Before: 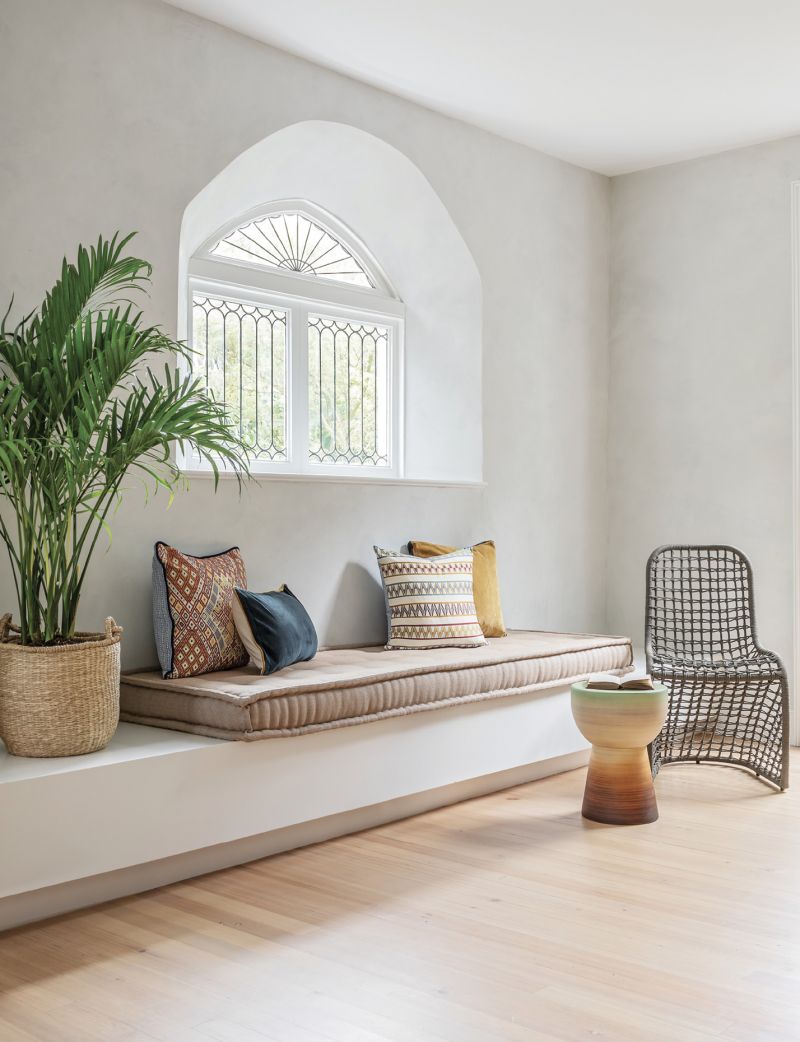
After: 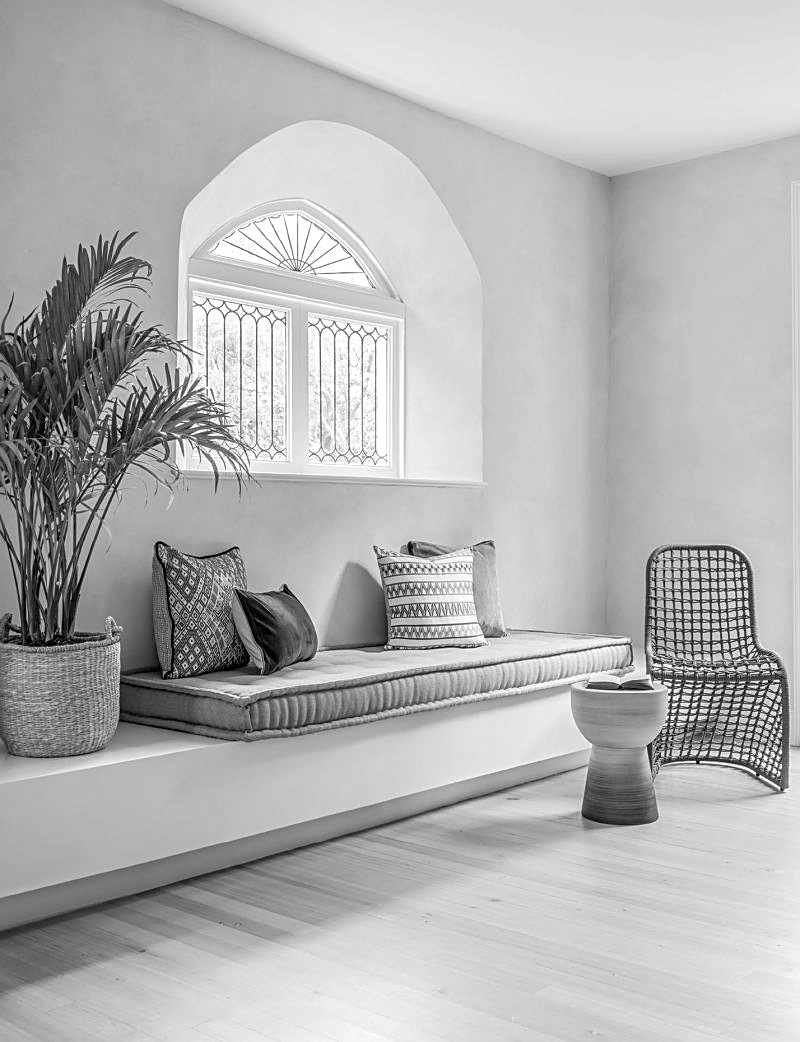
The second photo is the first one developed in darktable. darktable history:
sharpen: on, module defaults
monochrome: size 1
local contrast: on, module defaults
